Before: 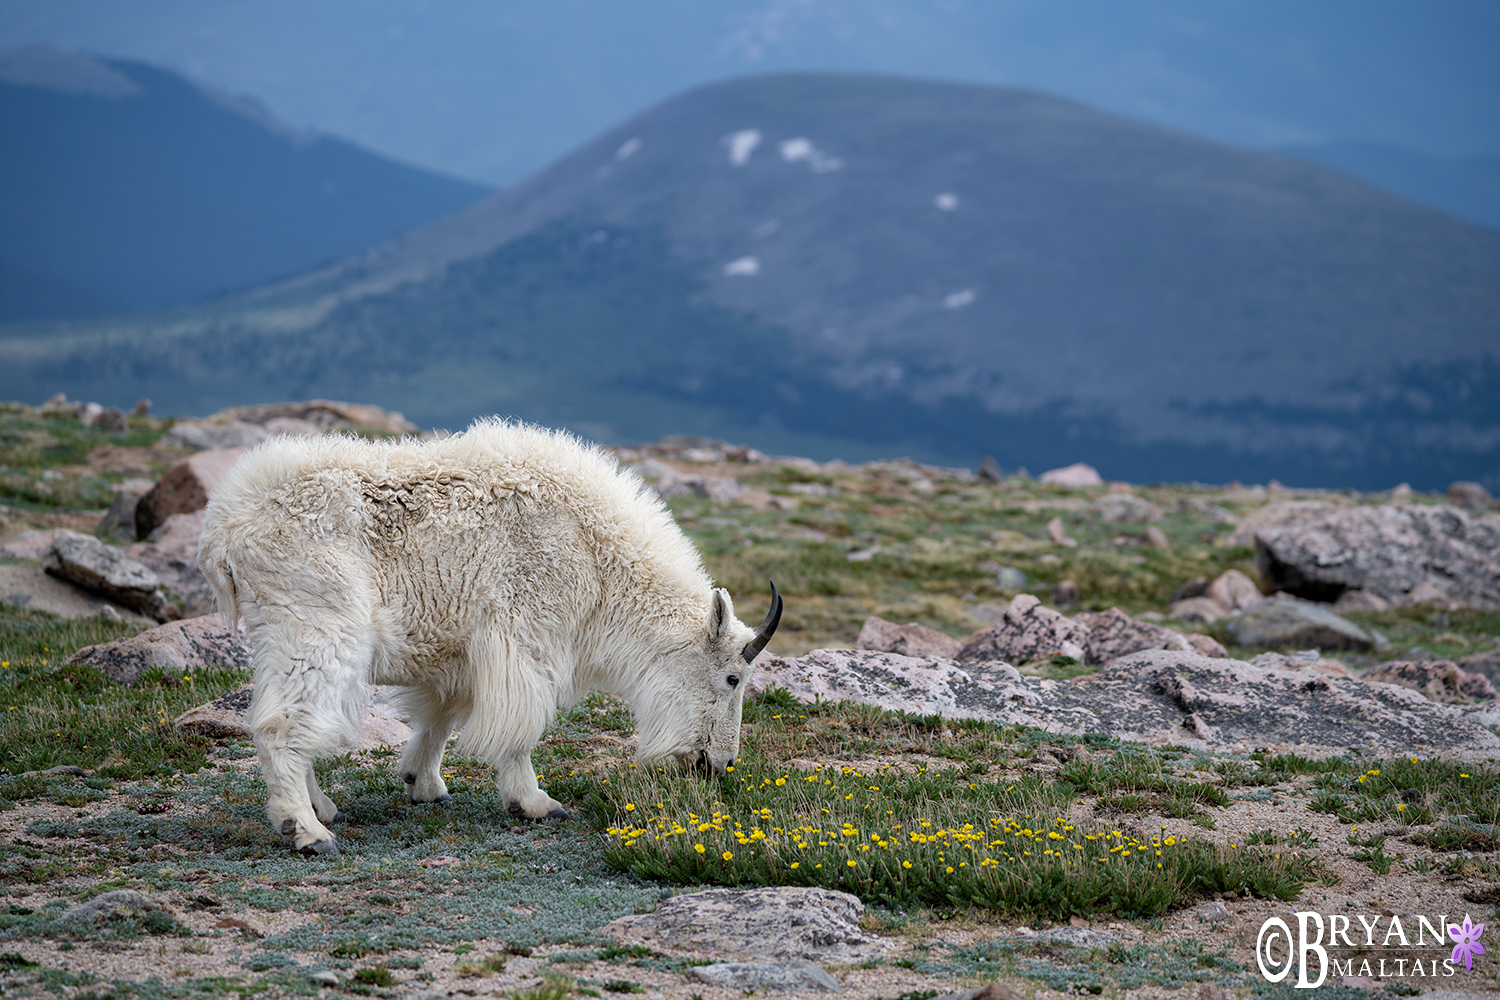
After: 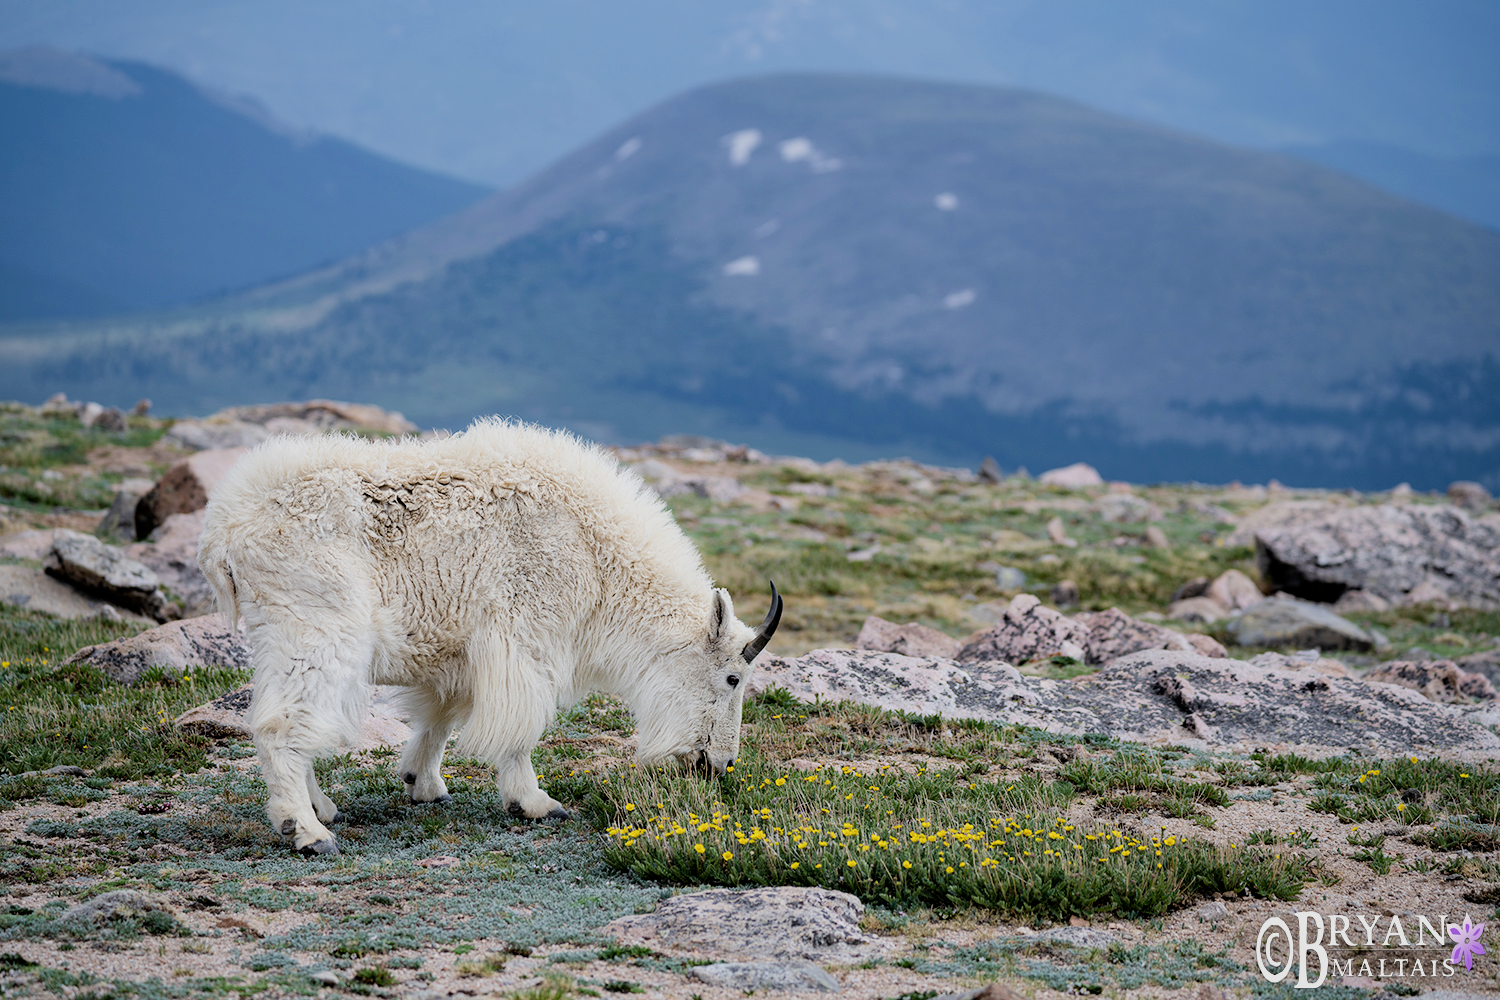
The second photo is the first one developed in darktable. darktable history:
filmic rgb: black relative exposure -7.65 EV, white relative exposure 4.56 EV, hardness 3.61
exposure: black level correction 0.001, exposure 0.5 EV, compensate exposure bias true, compensate highlight preservation false
